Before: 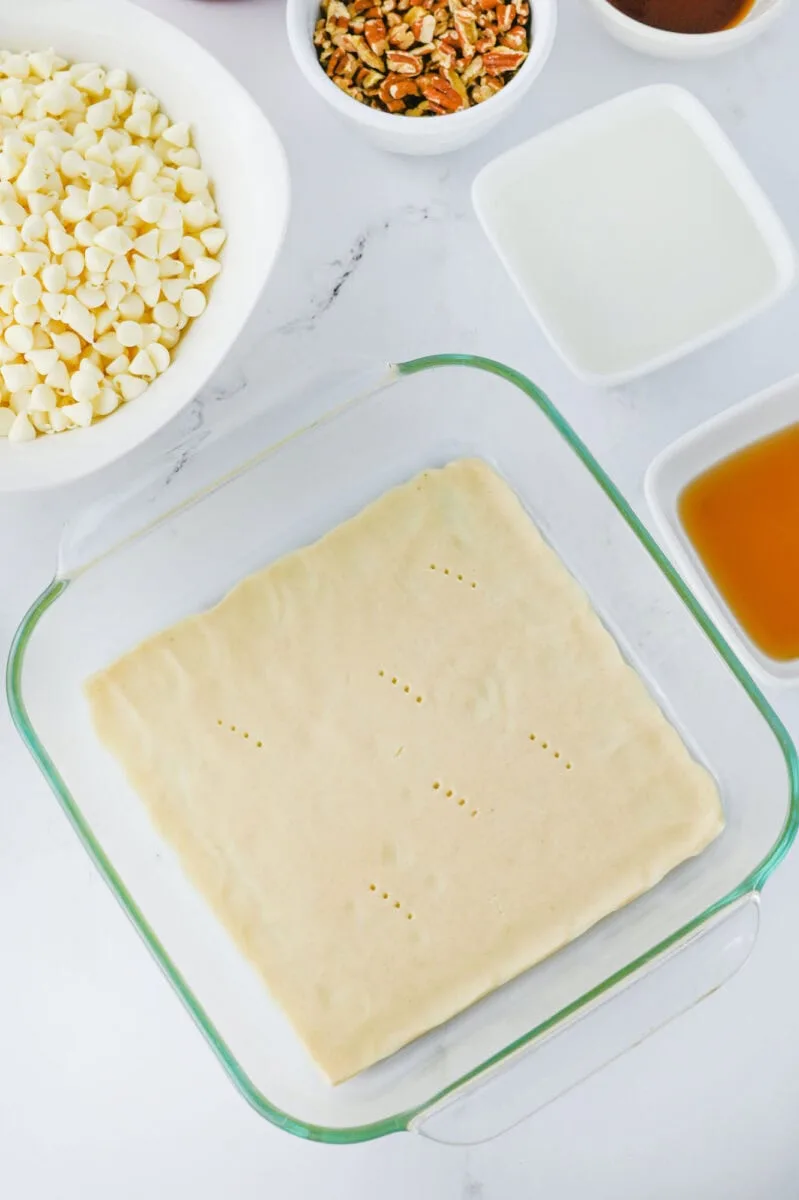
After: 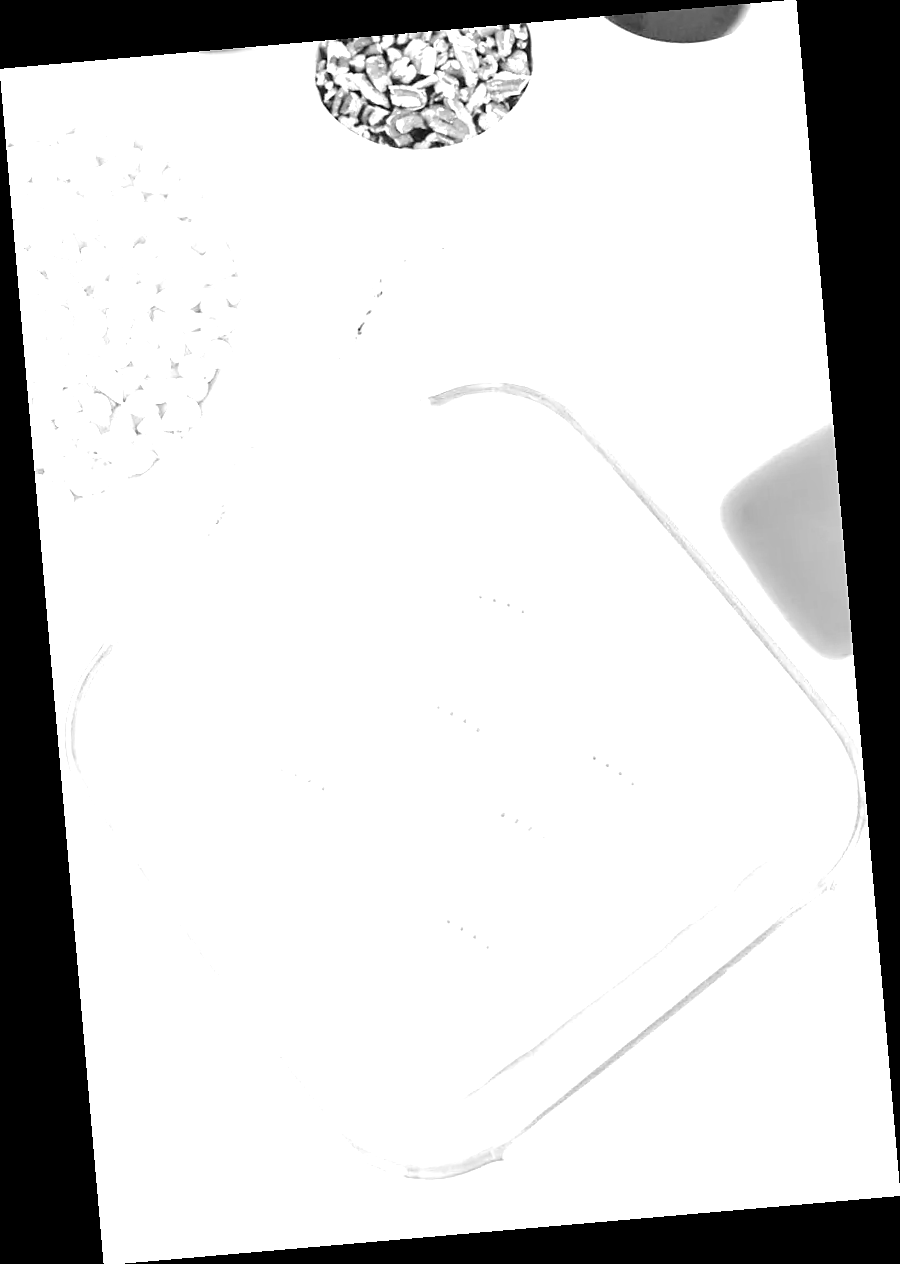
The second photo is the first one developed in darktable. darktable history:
sharpen: radius 1.559, amount 0.373, threshold 1.271
rotate and perspective: rotation -4.98°, automatic cropping off
exposure: exposure 1.5 EV, compensate highlight preservation false
monochrome: on, module defaults
